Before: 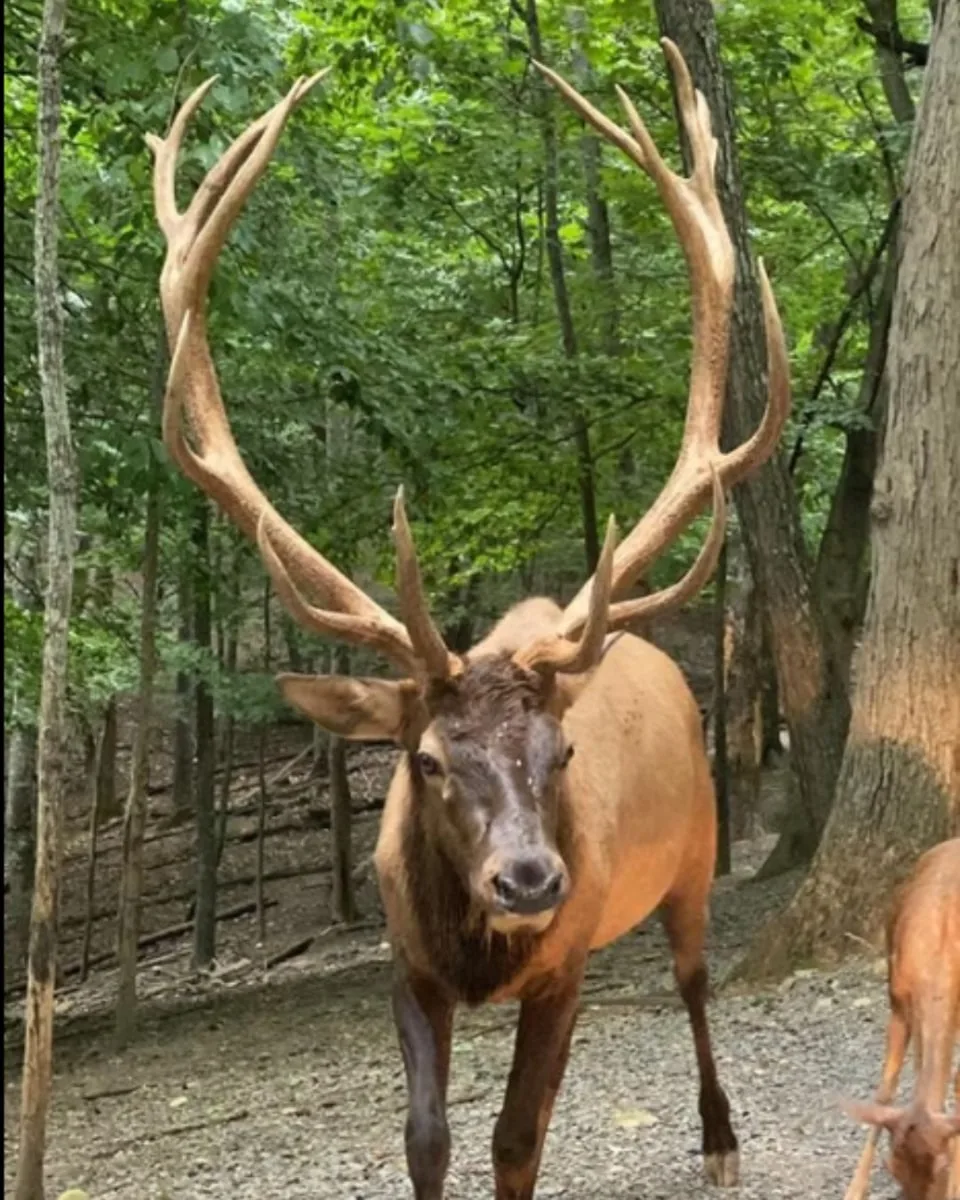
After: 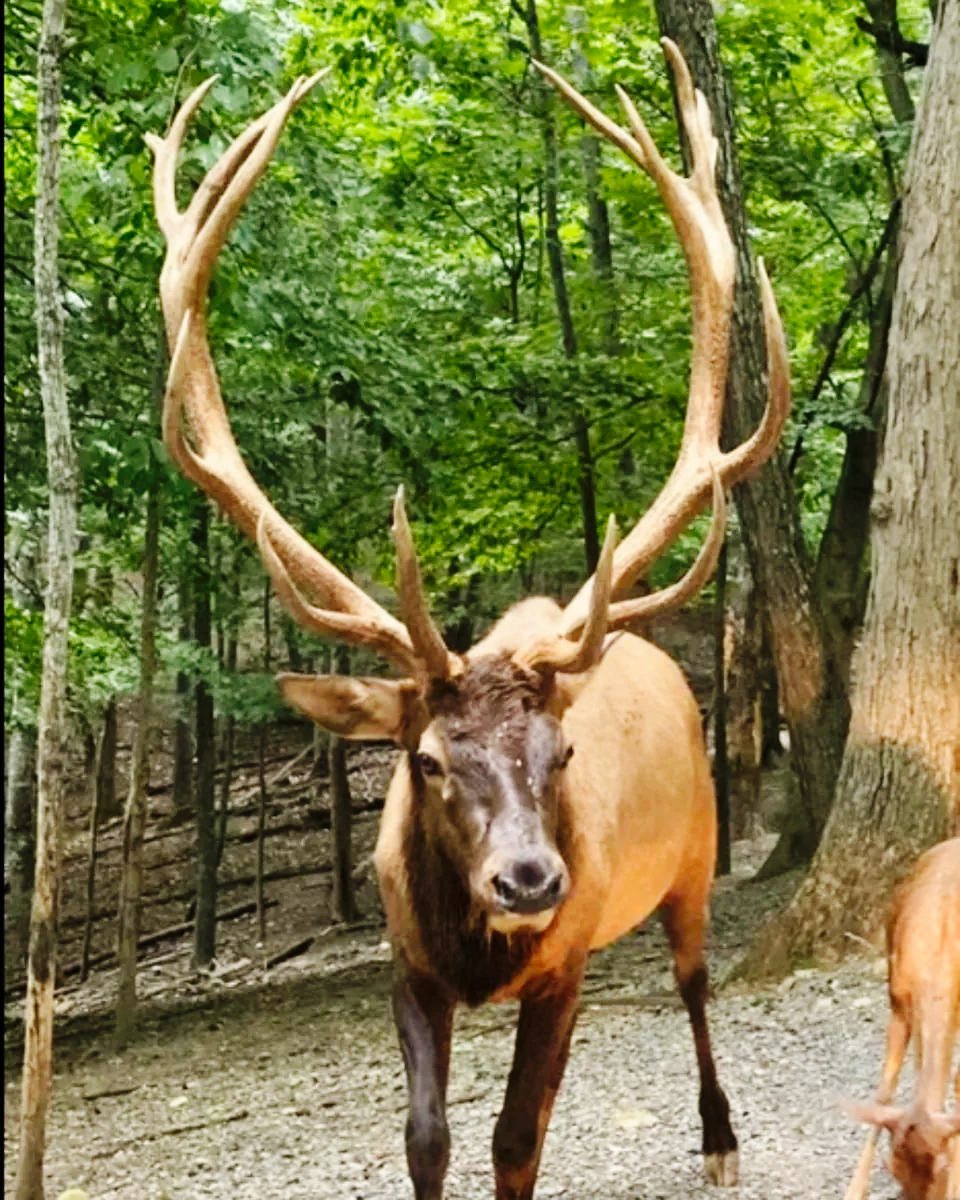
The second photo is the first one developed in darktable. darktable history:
base curve: curves: ch0 [(0, 0) (0.036, 0.025) (0.121, 0.166) (0.206, 0.329) (0.605, 0.79) (1, 1)], preserve colors none
rotate and perspective: automatic cropping off
